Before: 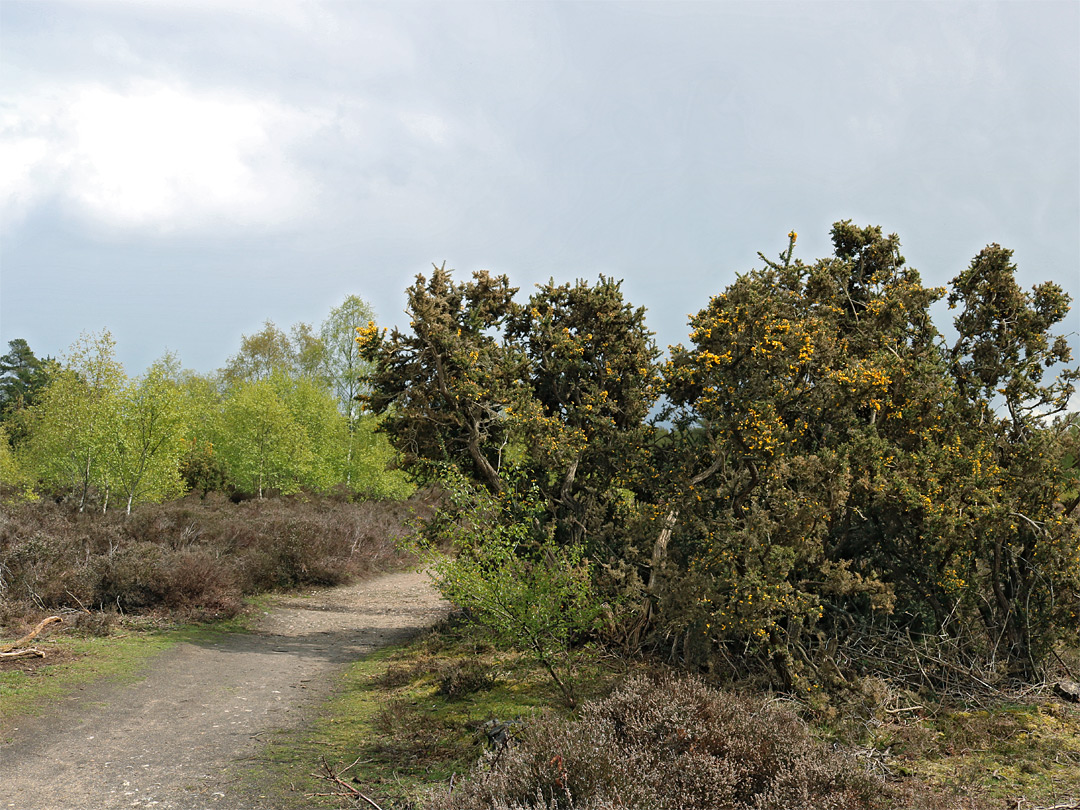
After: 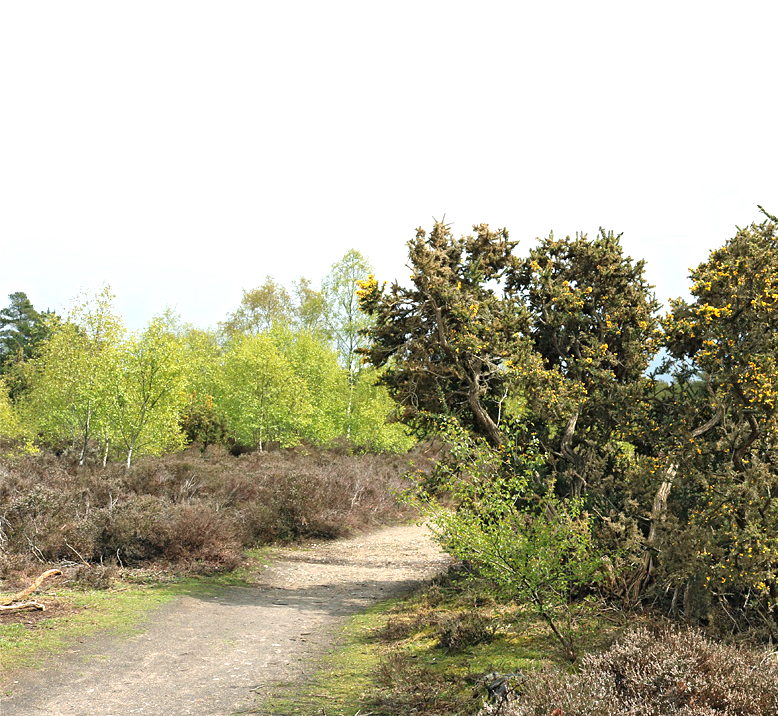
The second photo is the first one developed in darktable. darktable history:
exposure: black level correction 0, exposure 0.937 EV, compensate highlight preservation false
crop: top 5.803%, right 27.892%, bottom 5.716%
